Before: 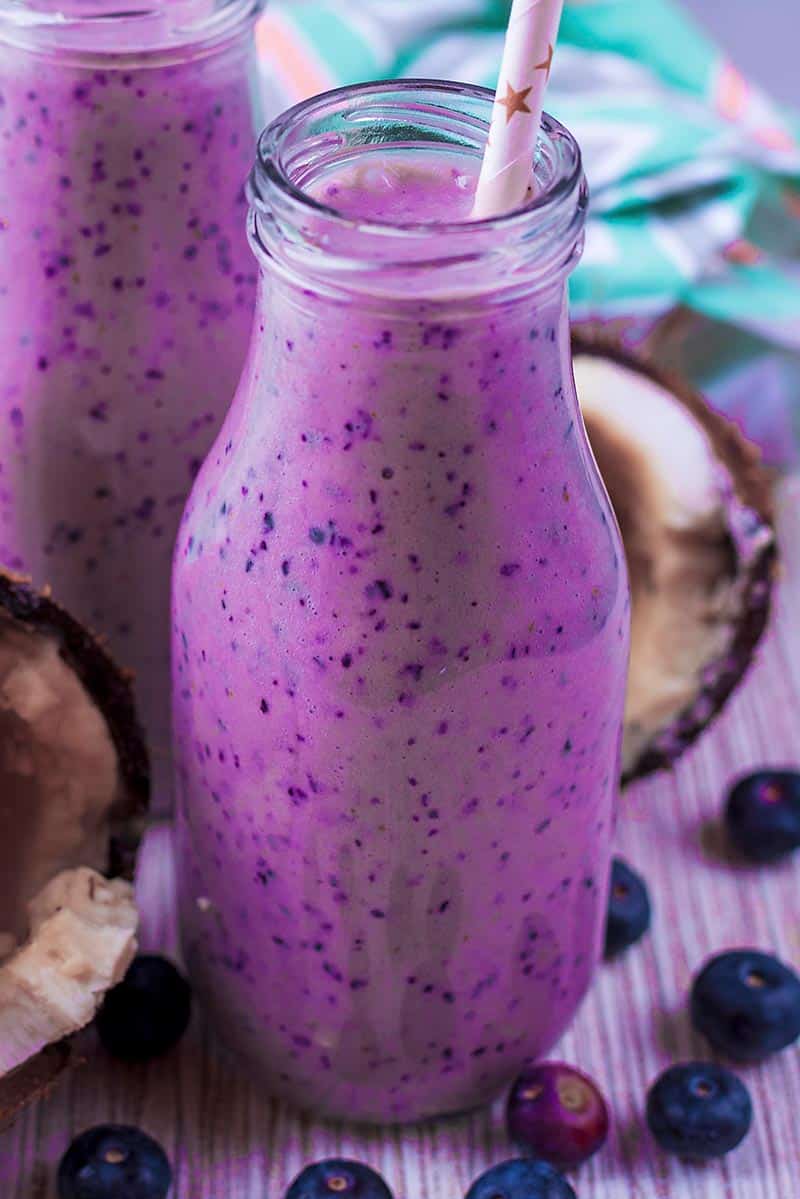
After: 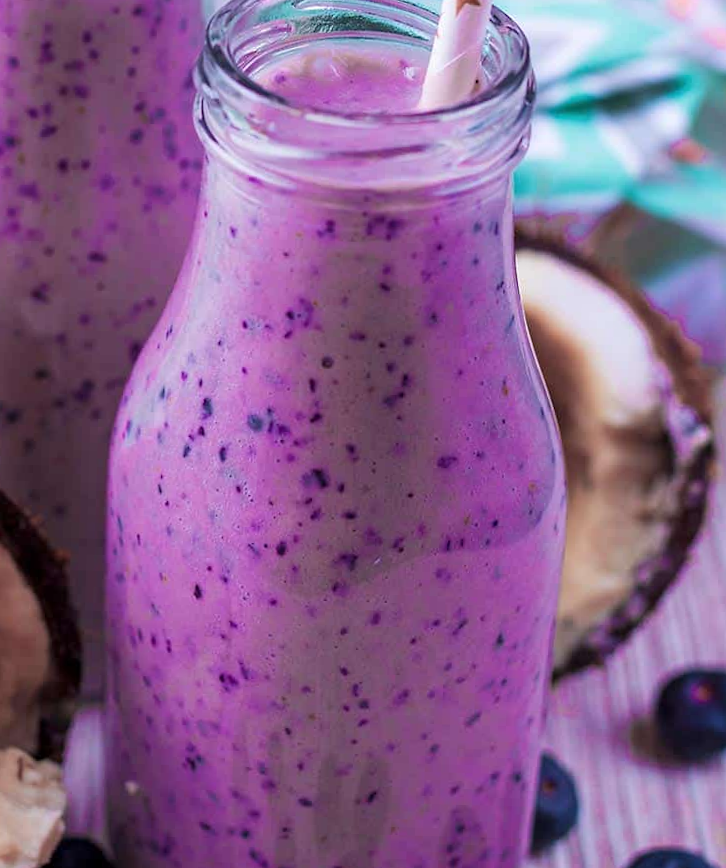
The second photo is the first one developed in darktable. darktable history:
rotate and perspective: rotation 1.57°, crop left 0.018, crop right 0.982, crop top 0.039, crop bottom 0.961
crop: left 8.155%, top 6.611%, bottom 15.385%
